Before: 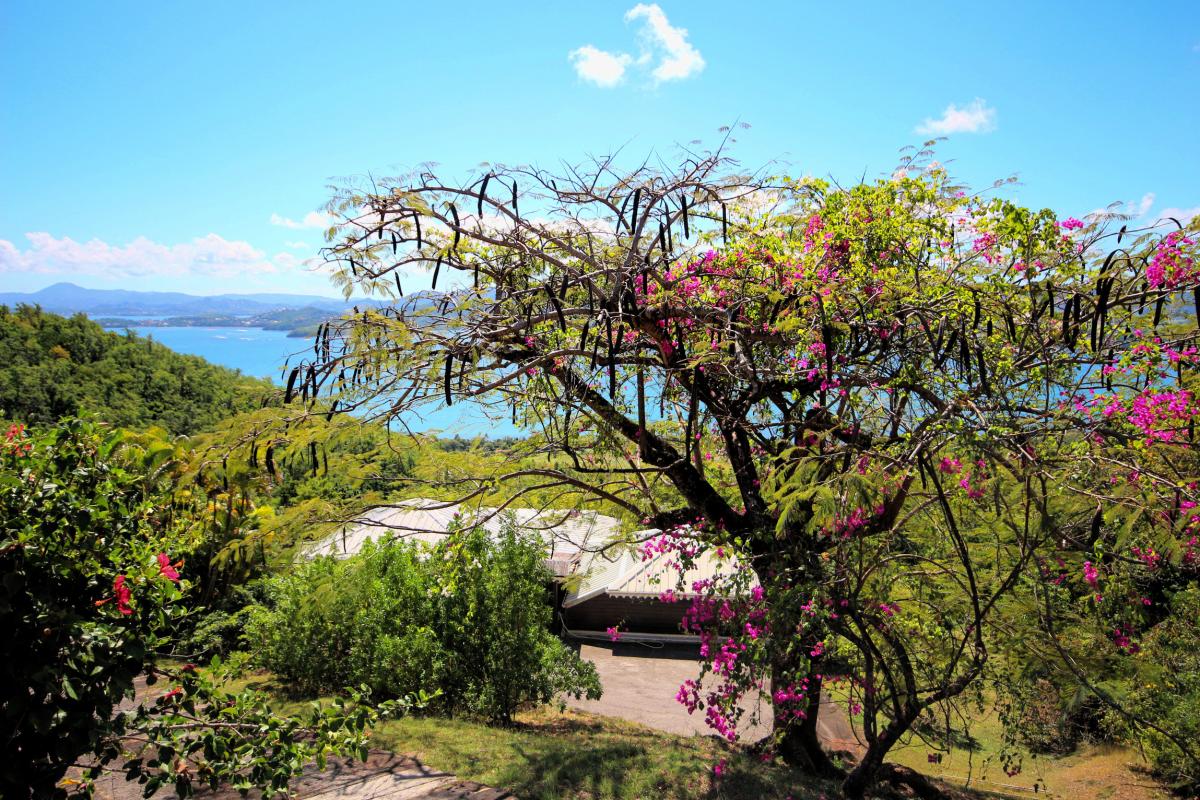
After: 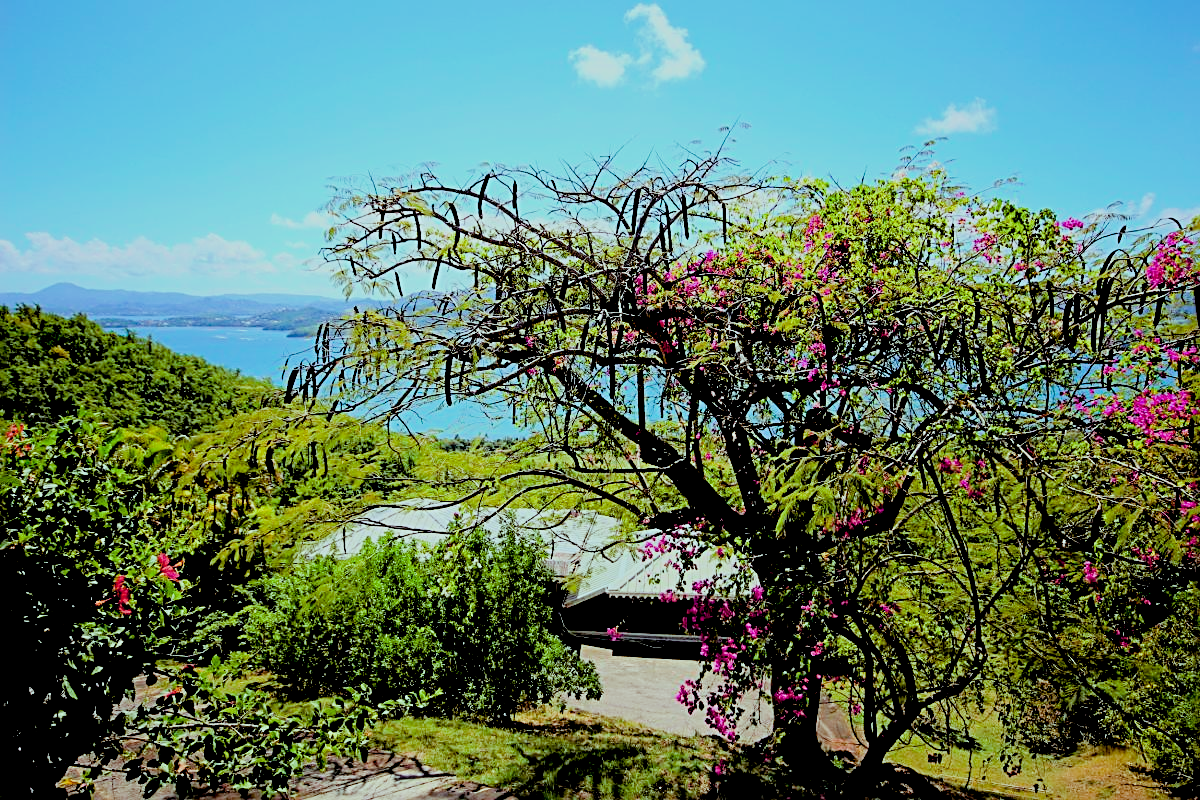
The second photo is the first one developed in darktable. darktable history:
exposure: black level correction 0.031, exposure 0.329 EV, compensate exposure bias true, compensate highlight preservation false
sharpen: radius 2.54, amount 0.637
color balance rgb: highlights gain › chroma 4.126%, highlights gain › hue 203.39°, global offset › luminance -0.513%, perceptual saturation grading › global saturation 0.898%, global vibrance 11.193%
filmic rgb: black relative exposure -7.15 EV, white relative exposure 5.36 EV, threshold 5.98 EV, hardness 3.03, enable highlight reconstruction true
